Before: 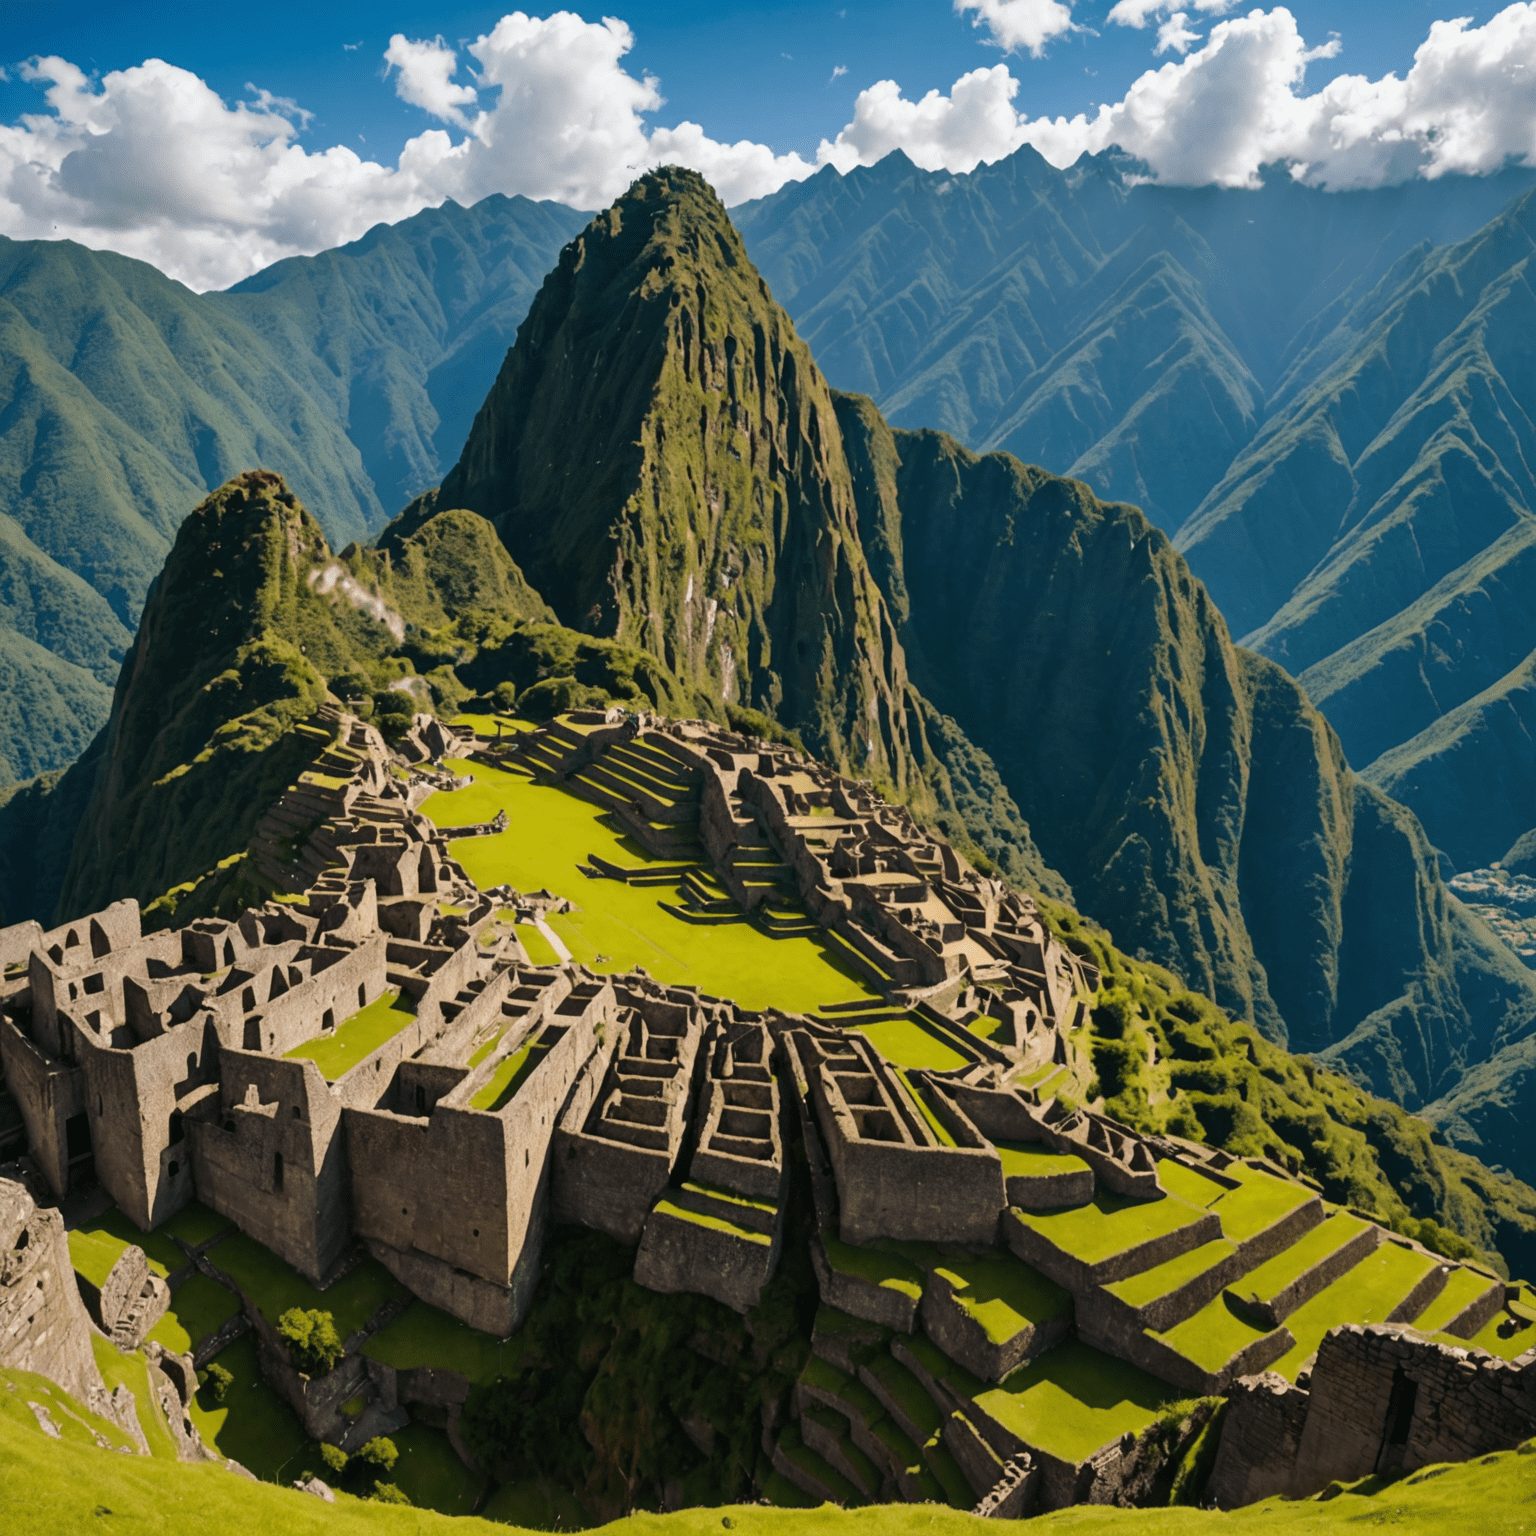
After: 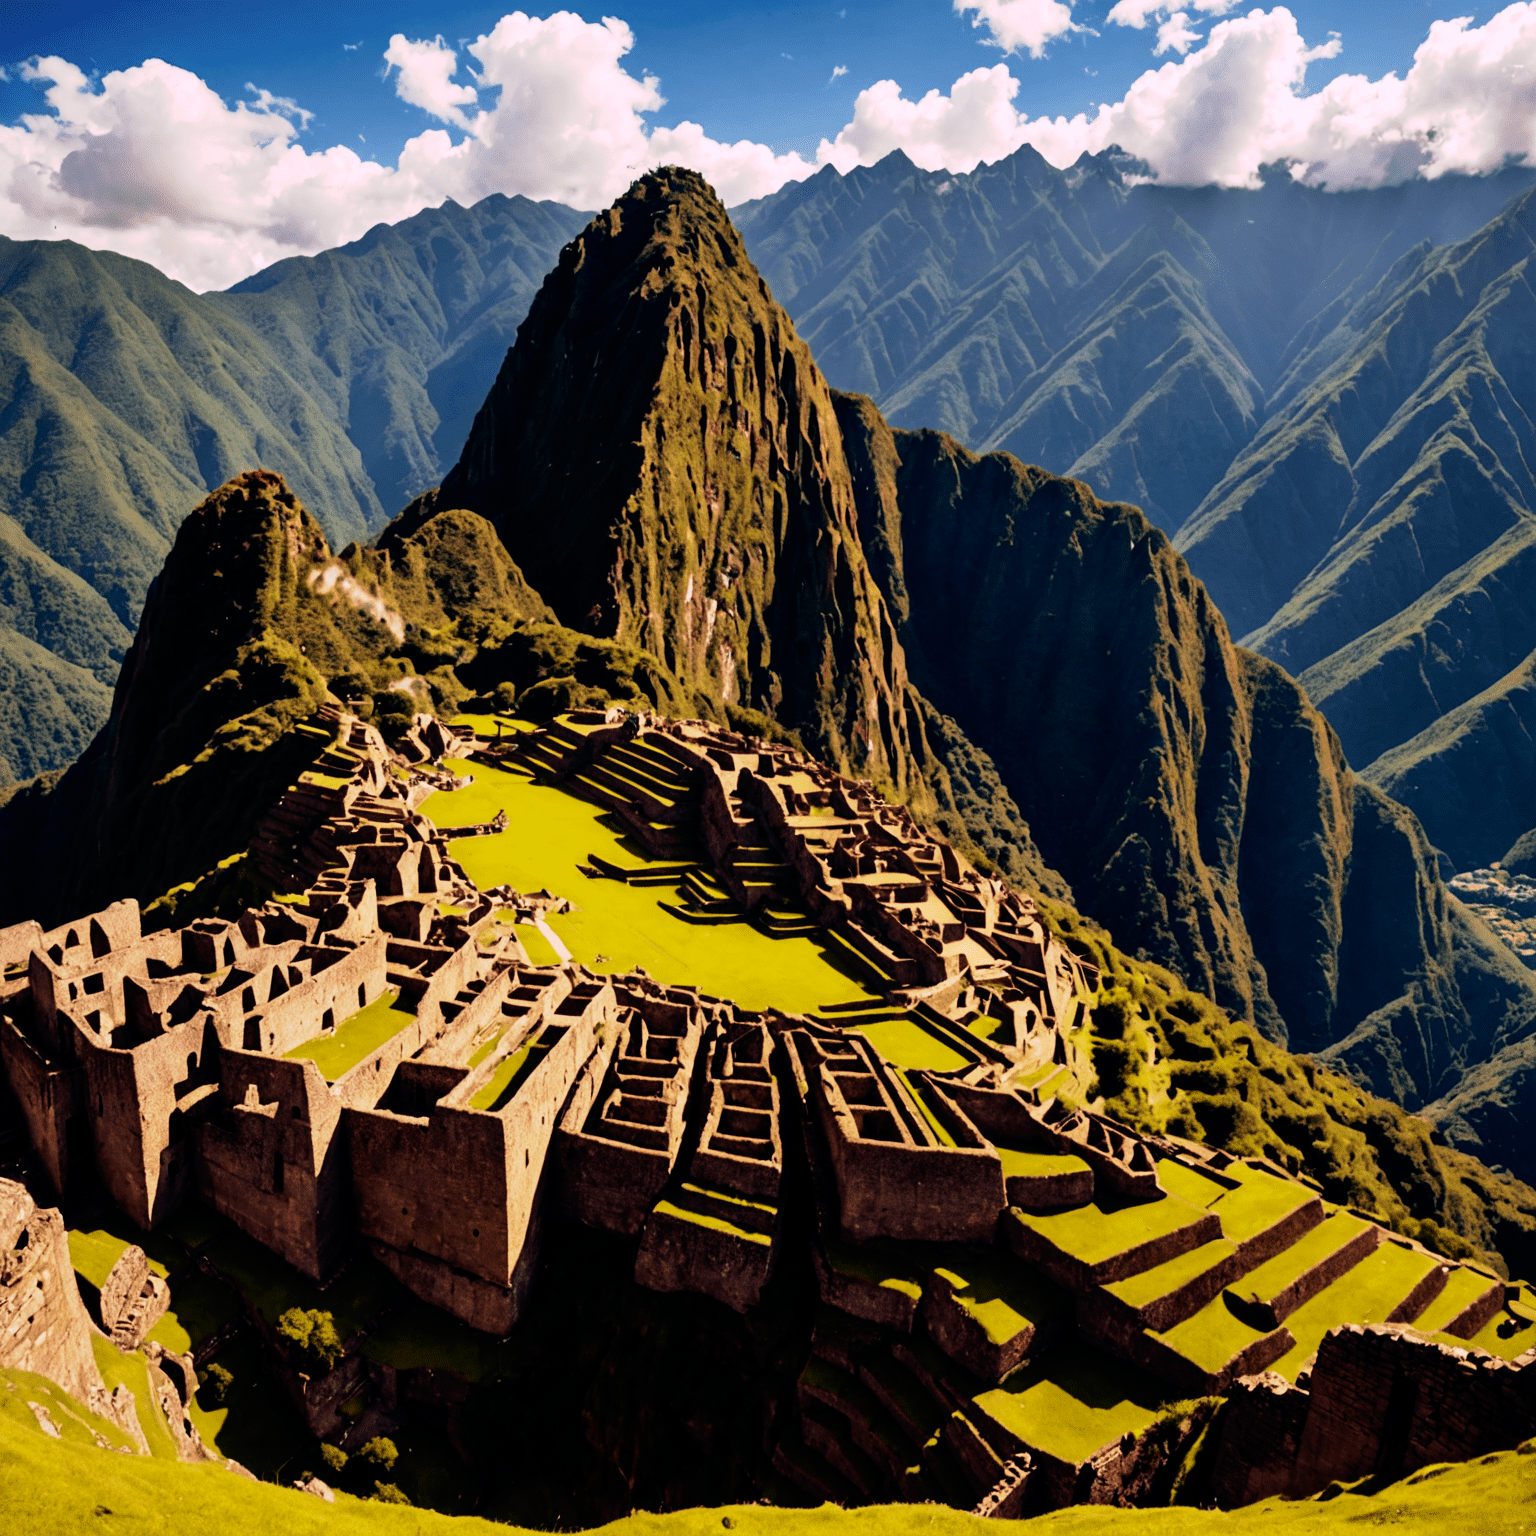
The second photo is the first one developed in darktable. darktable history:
tone curve: curves: ch0 [(0, 0) (0.003, 0.001) (0.011, 0.001) (0.025, 0.001) (0.044, 0.001) (0.069, 0.003) (0.1, 0.007) (0.136, 0.013) (0.177, 0.032) (0.224, 0.083) (0.277, 0.157) (0.335, 0.237) (0.399, 0.334) (0.468, 0.446) (0.543, 0.562) (0.623, 0.683) (0.709, 0.801) (0.801, 0.869) (0.898, 0.918) (1, 1)], preserve colors none
color look up table: target L [94.83, 86.96, 89.45, 77.78, 81.68, 69.3, 65.36, 66.53, 58.19, 56.72, 50.32, 46.53, 42.21, 24.54, 201.29, 72.63, 71.79, 65.15, 54.32, 55.5, 50.6, 44.03, 39.88, 31.89, 13.08, 88.07, 69.29, 67.98, 61.2, 54.42, 49.23, 49.15, 50.9, 44.88, 40.8, 44.38, 27.86, 29.75, 27.4, 16.02, 0.235, 98.83, 80.96, 77.59, 72.43, 65.7, 63.2, 46.84, 27.41], target a [1.158, -15.37, -6.387, -58.28, 5.039, -52.71, -43.85, -8.061, -20.6, -31.95, -32.01, -8.613, 5.578, -13.85, 0, 20.57, 16.01, 35.45, 39.66, 24.74, 53.86, 44.45, 39.12, 16.03, 18.02, 42.59, 33.57, 33.56, 66.04, 56.9, 18.37, 10.88, 56.5, 32.76, 43.39, 49.14, 24.6, 33.52, 34.28, 16.06, 2.131, 10.11, -45.07, -12.82, -28.02, -3.058, -25.17, 0.938, 0.802], target b [34.65, 74.72, 67.38, 26.21, 24.59, 49.43, 31.51, 47.68, 33.62, 13.67, 33.19, 7.338, 30.45, 10.36, -0.001, 42.84, 54.79, 16.45, 43.75, 20.88, 37.86, 14.02, 32.72, 13.23, 12.79, -24.21, -2.4, -56.14, -60.66, -7.533, -78.52, -25.85, -13.17, -3.53, -86.47, -40.76, -42.09, -27.64, -53.14, -11.04, -13.58, -7.377, -31.34, -5.167, -49.8, -57.44, -13.53, -37.76, -21.07], num patches 49
